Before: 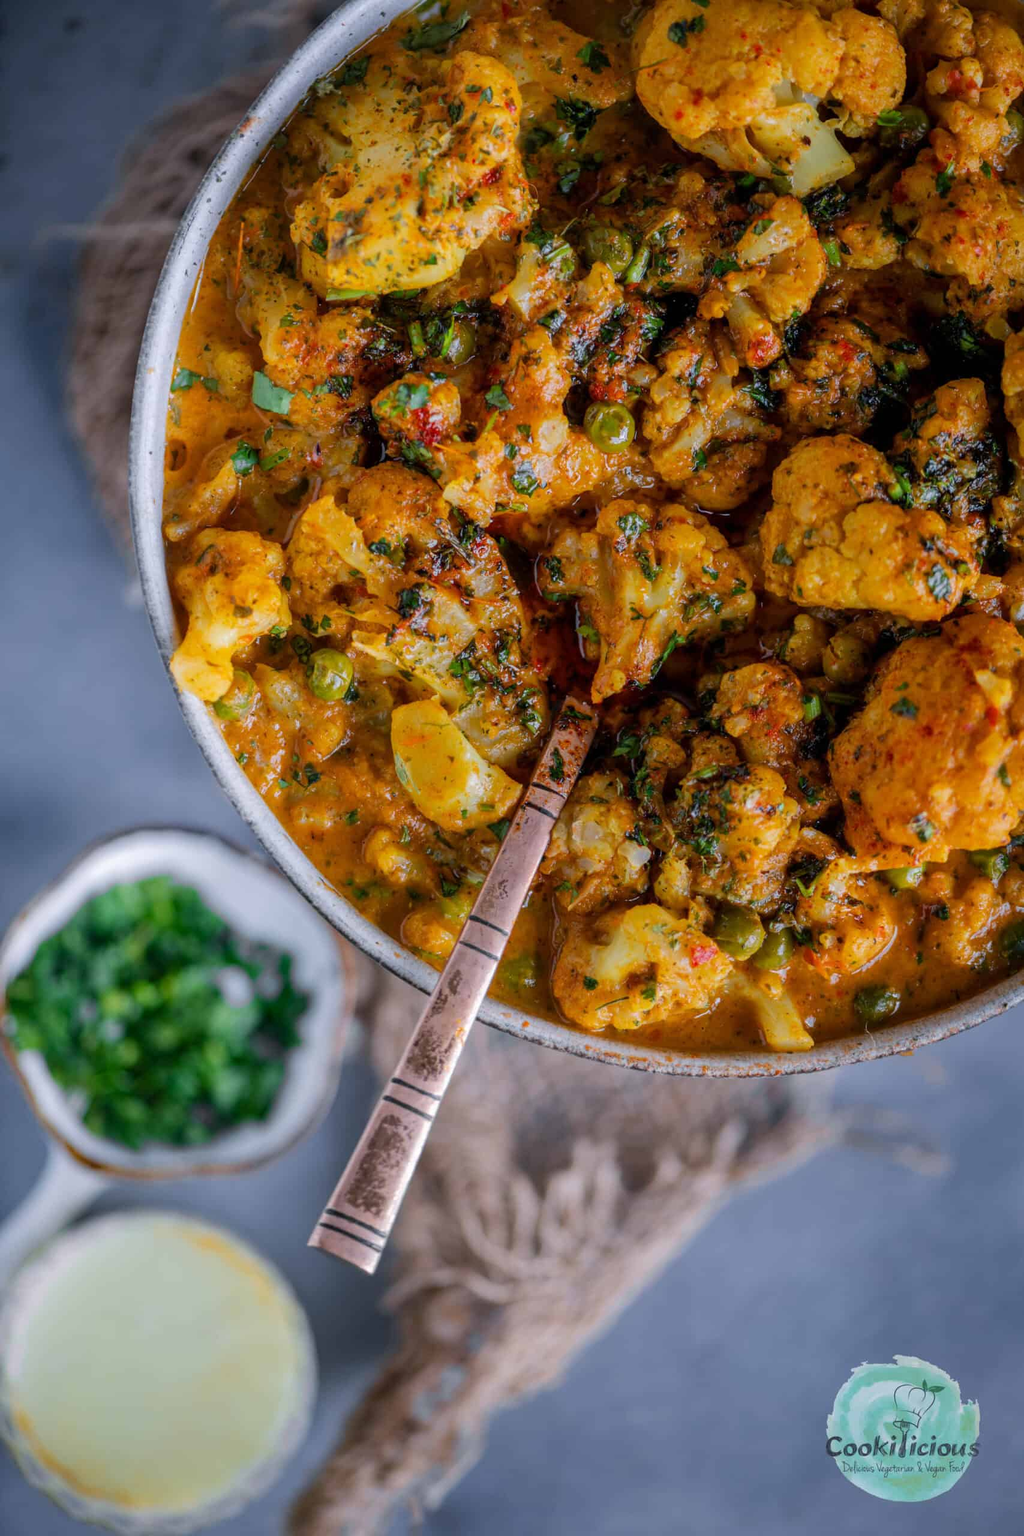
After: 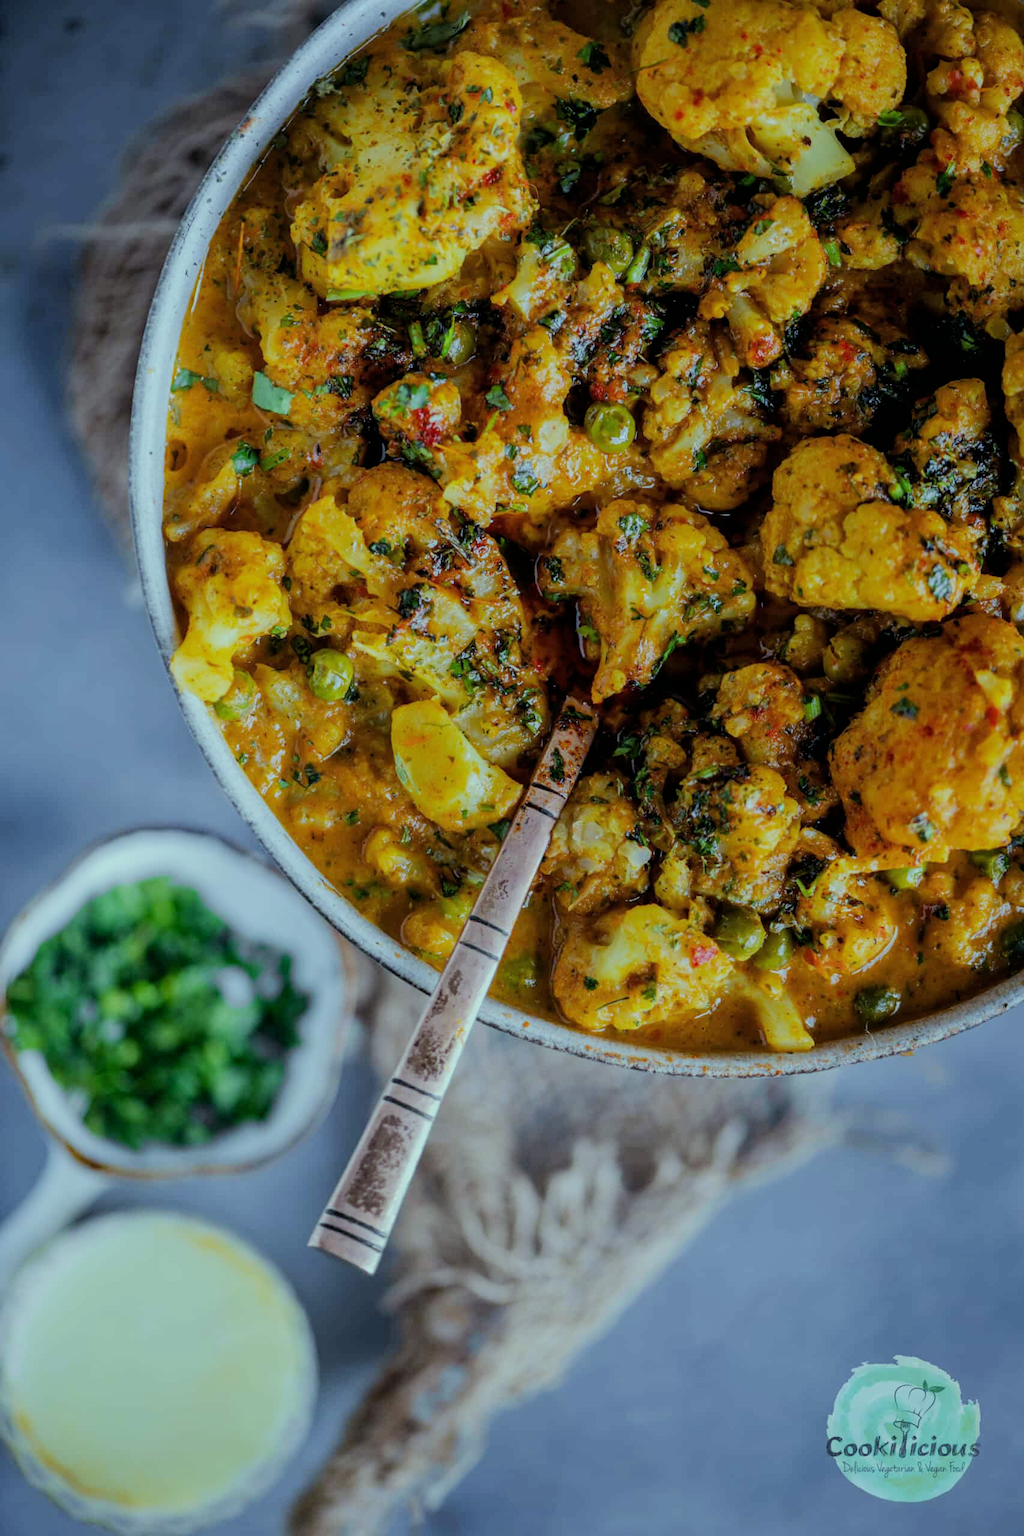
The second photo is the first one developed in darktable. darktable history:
color balance: mode lift, gamma, gain (sRGB), lift [0.997, 0.979, 1.021, 1.011], gamma [1, 1.084, 0.916, 0.998], gain [1, 0.87, 1.13, 1.101], contrast 4.55%, contrast fulcrum 38.24%, output saturation 104.09%
filmic rgb: black relative exposure -7.65 EV, white relative exposure 4.56 EV, hardness 3.61
